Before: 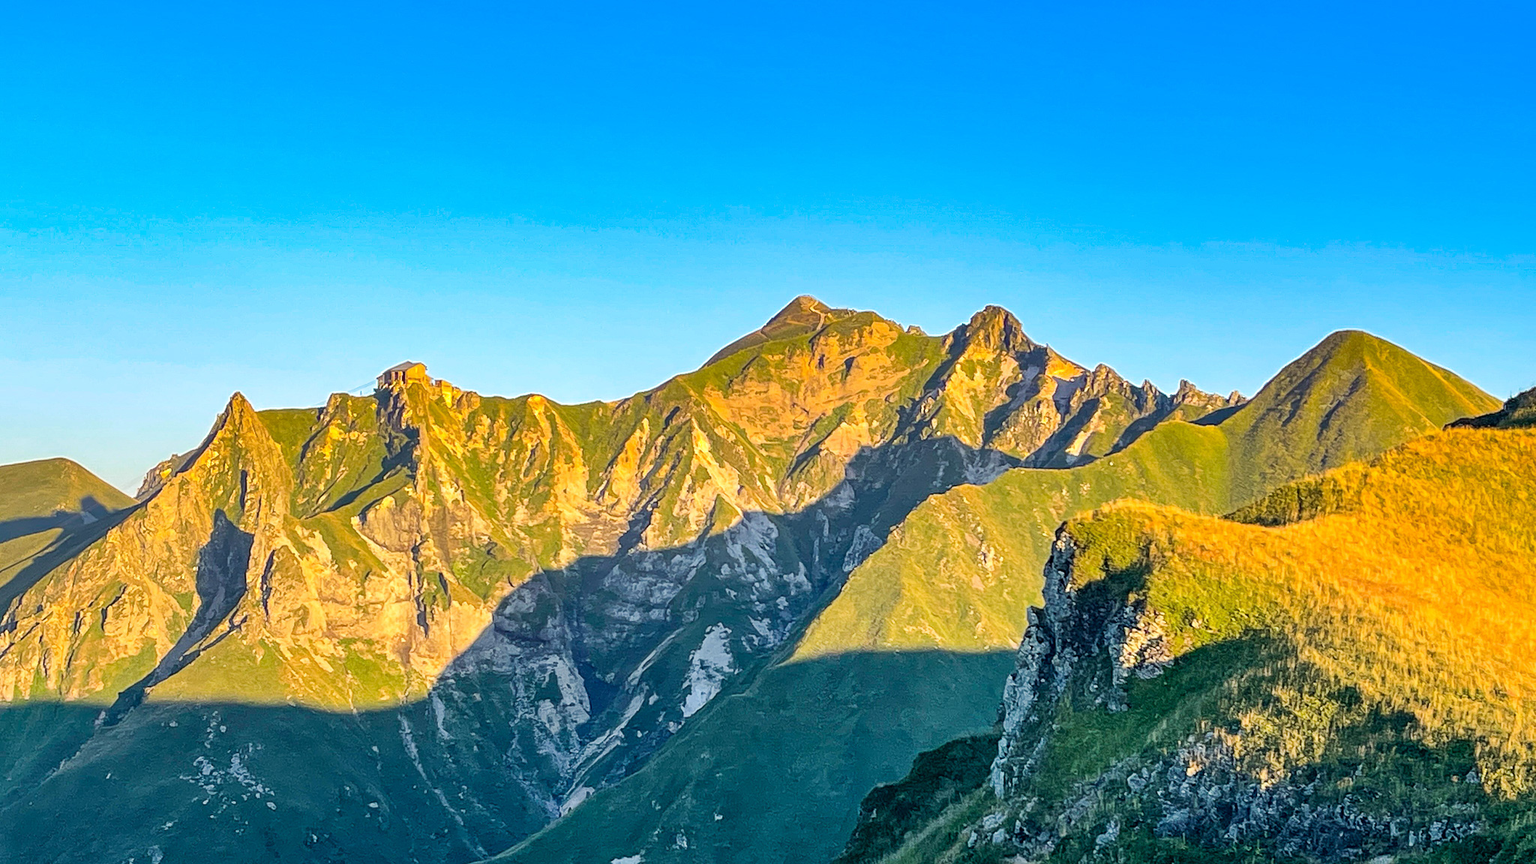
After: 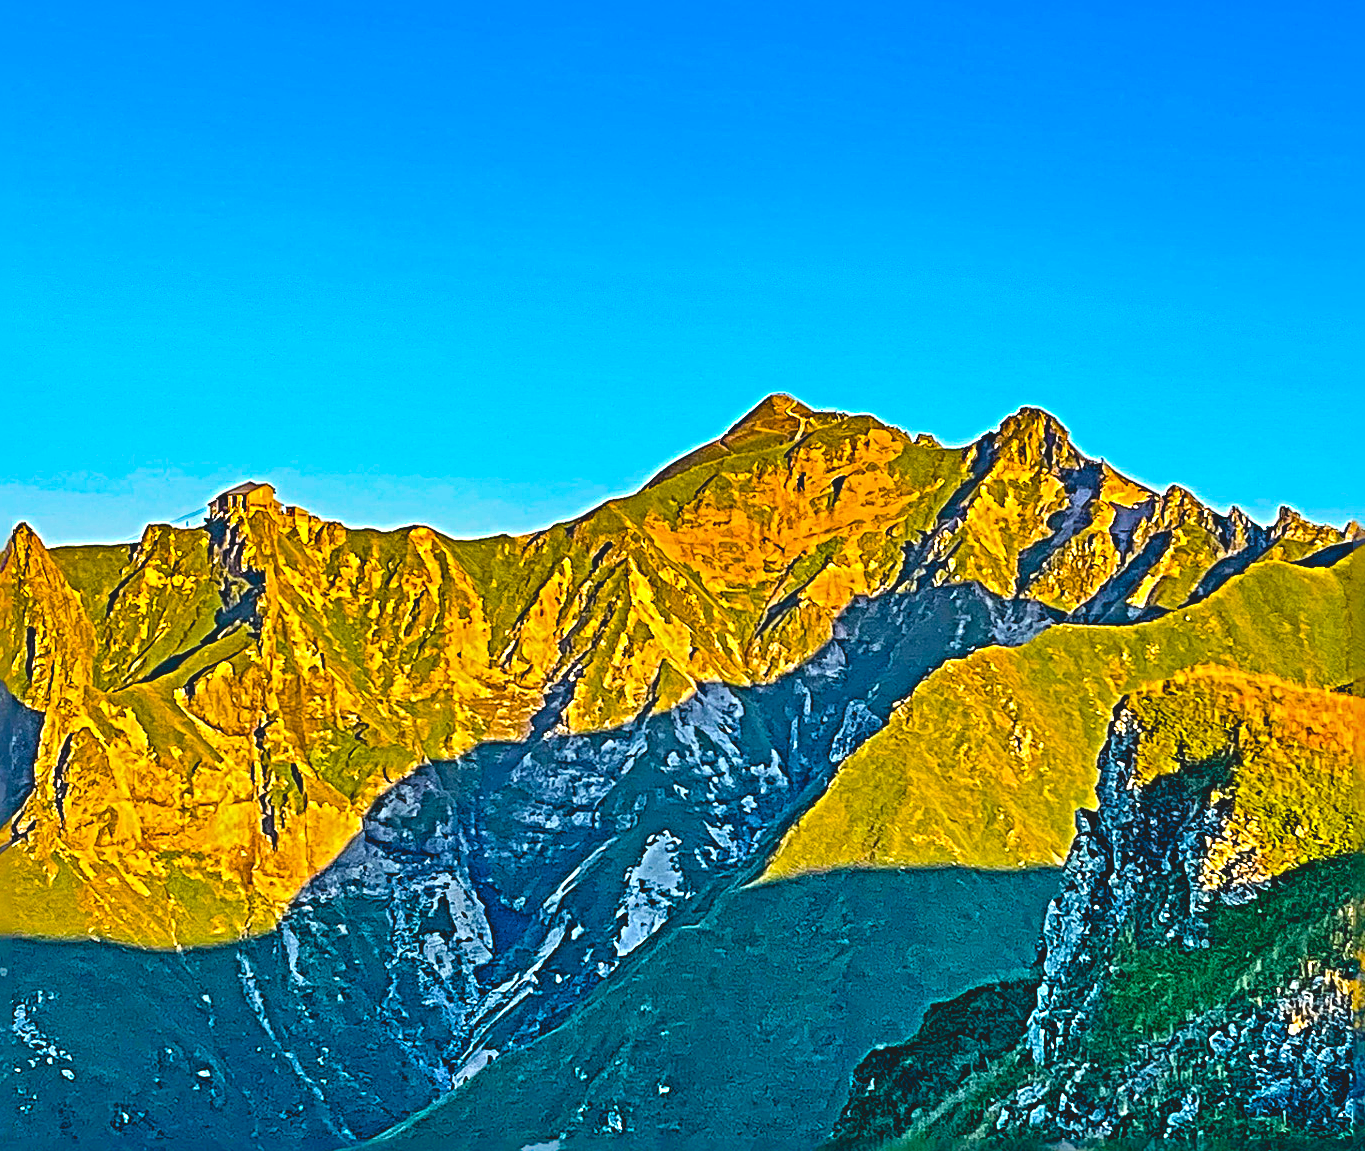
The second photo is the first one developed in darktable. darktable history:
crop and rotate: left 14.382%, right 18.95%
color balance rgb: power › luminance -3.562%, power › hue 144.53°, linear chroma grading › global chroma 14.429%, perceptual saturation grading › global saturation 30.678%, global vibrance 20%
contrast brightness saturation: contrast -0.201, saturation 0.186
sharpen: radius 6.274, amount 1.808, threshold 0.218
